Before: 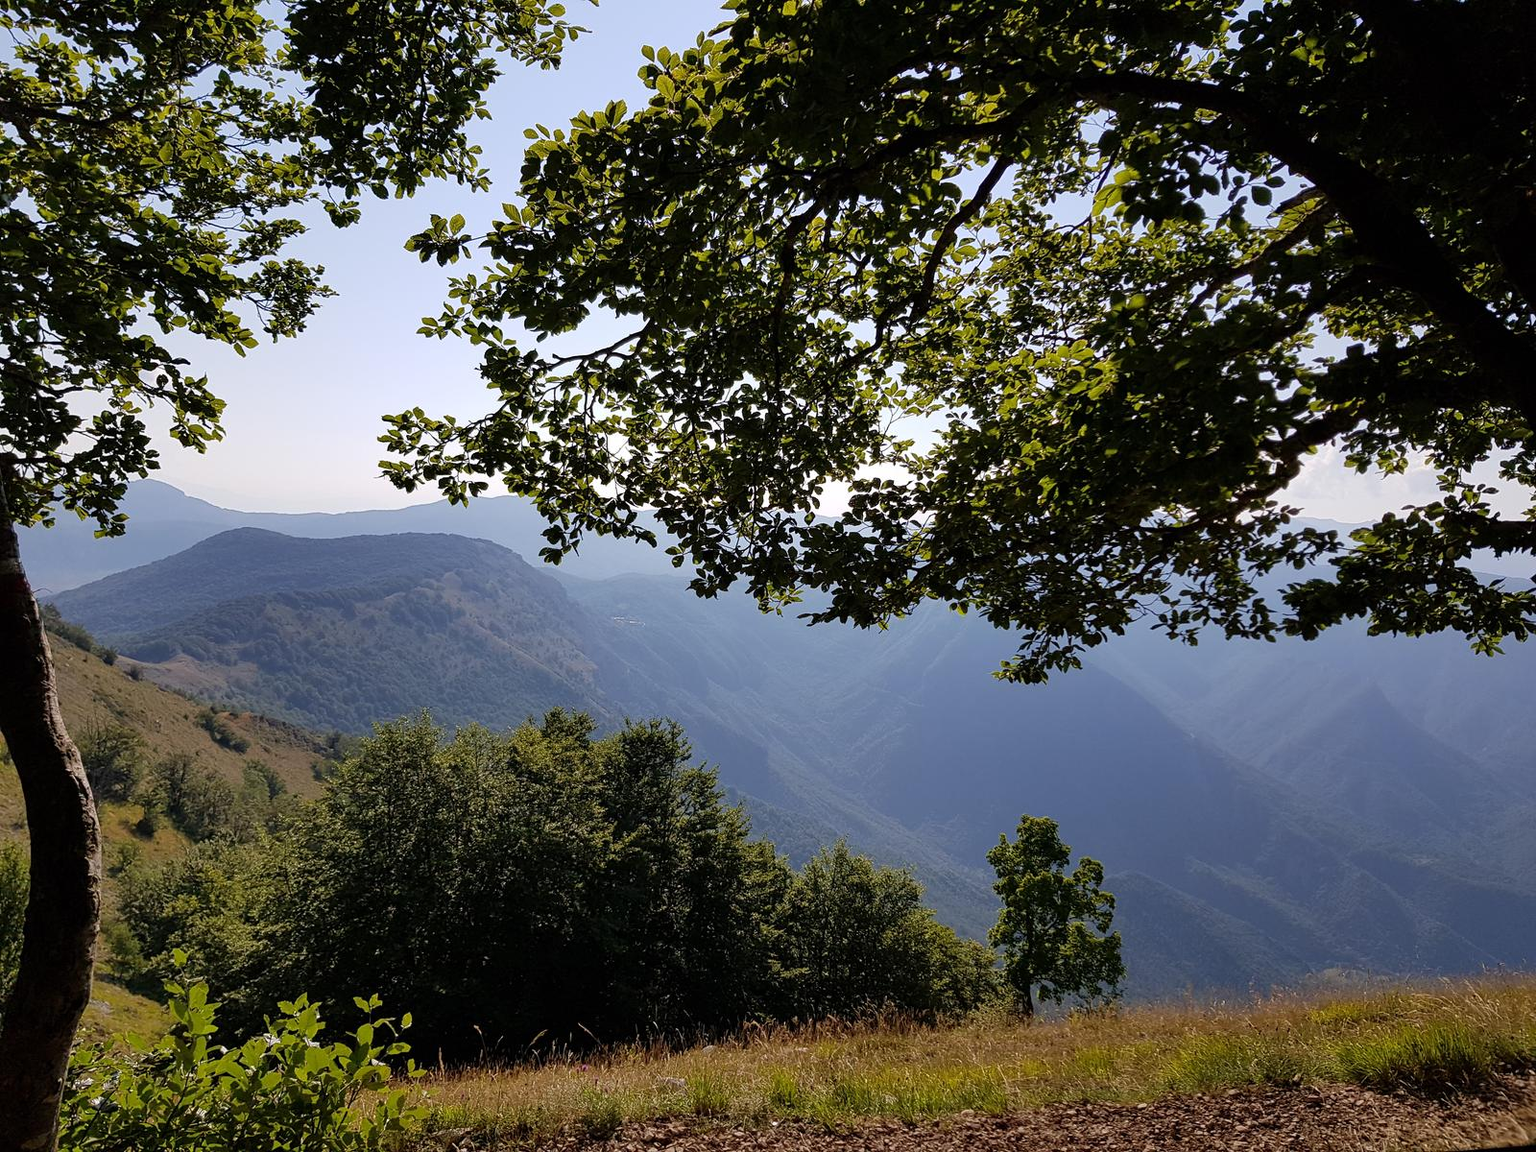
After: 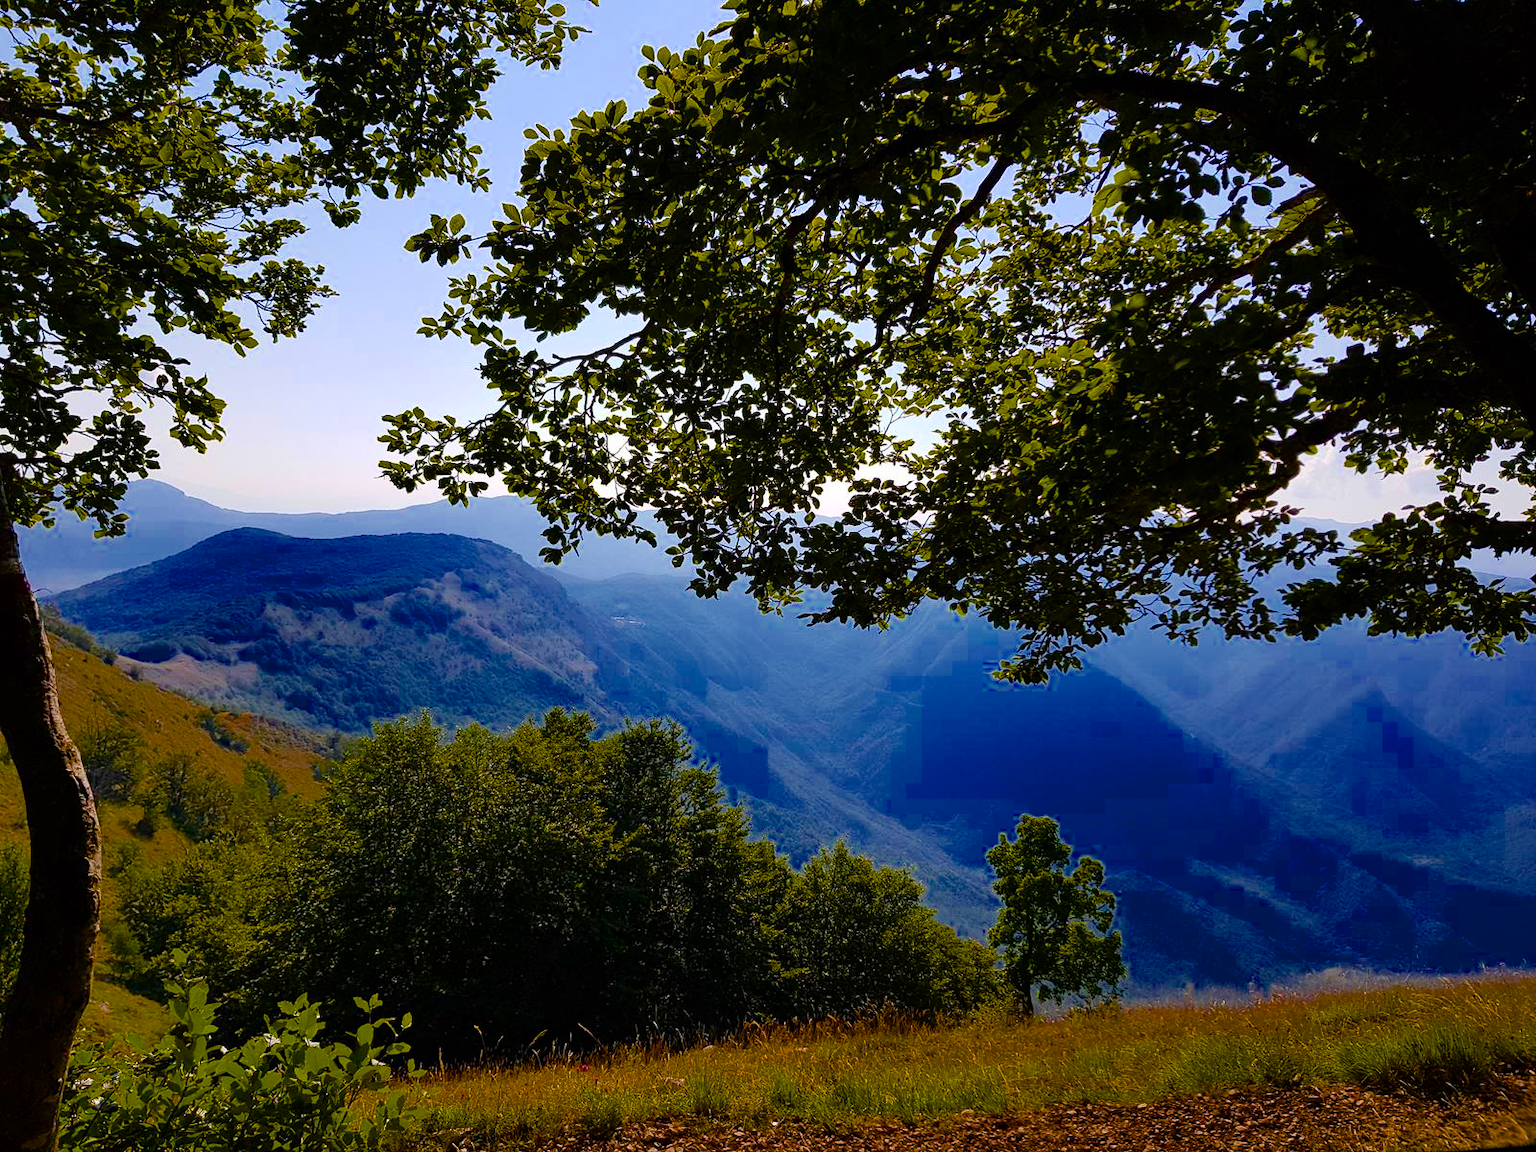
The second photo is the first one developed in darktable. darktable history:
color balance rgb: linear chroma grading › shadows 10.541%, linear chroma grading › highlights 9.728%, linear chroma grading › global chroma 14.518%, linear chroma grading › mid-tones 14.711%, perceptual saturation grading › global saturation 36.299%, perceptual saturation grading › shadows 34.652%, global vibrance 16.226%, saturation formula JzAzBz (2021)
